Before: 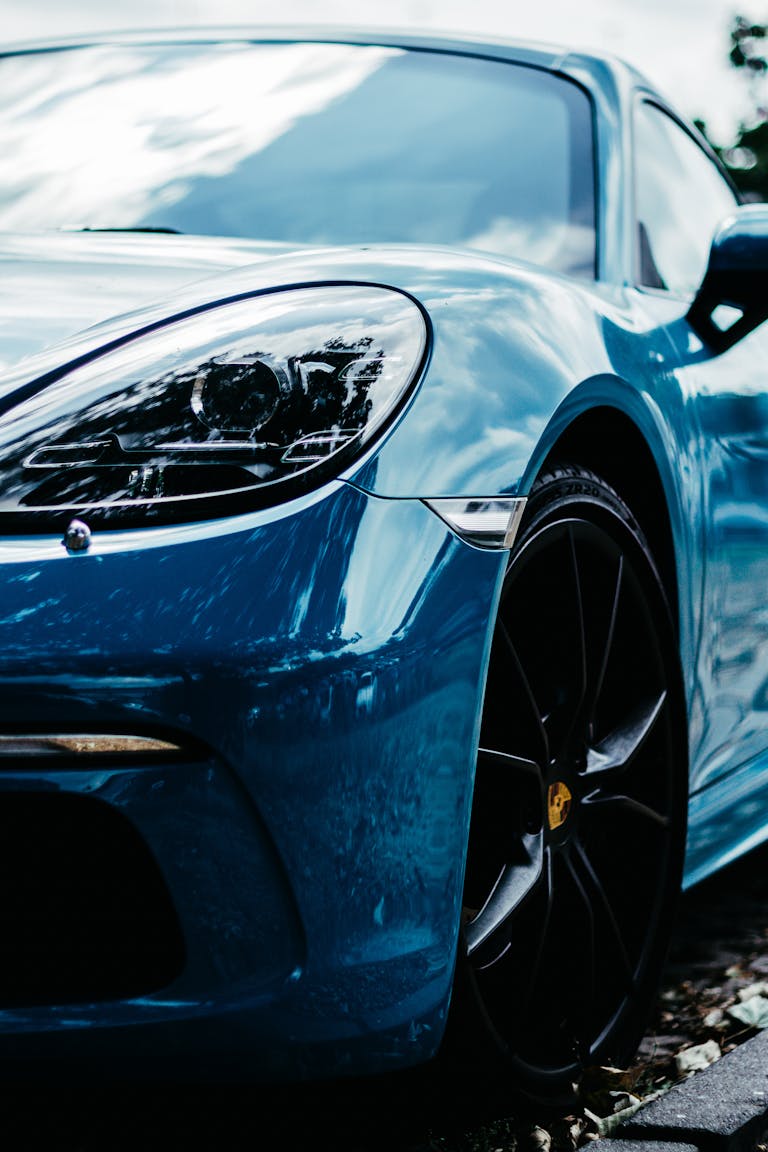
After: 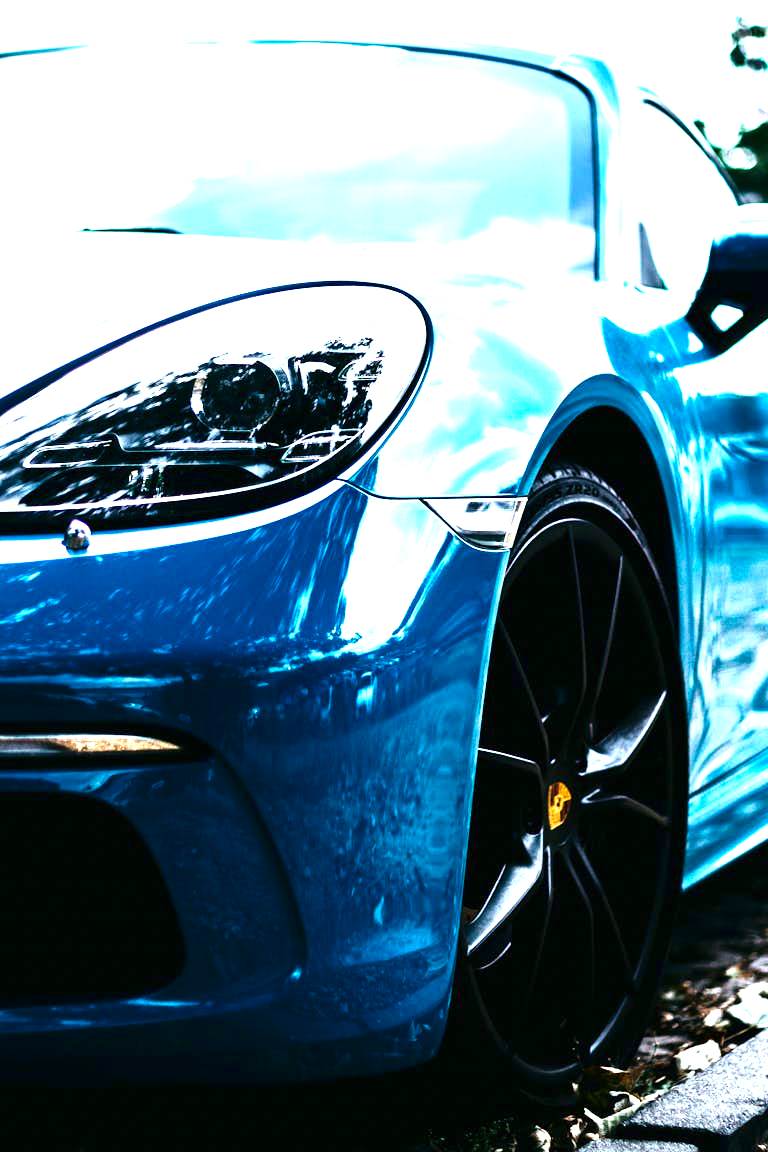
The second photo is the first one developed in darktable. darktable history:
contrast brightness saturation: contrast 0.07, brightness -0.14, saturation 0.11
exposure: black level correction 0, exposure 1.9 EV, compensate highlight preservation false
